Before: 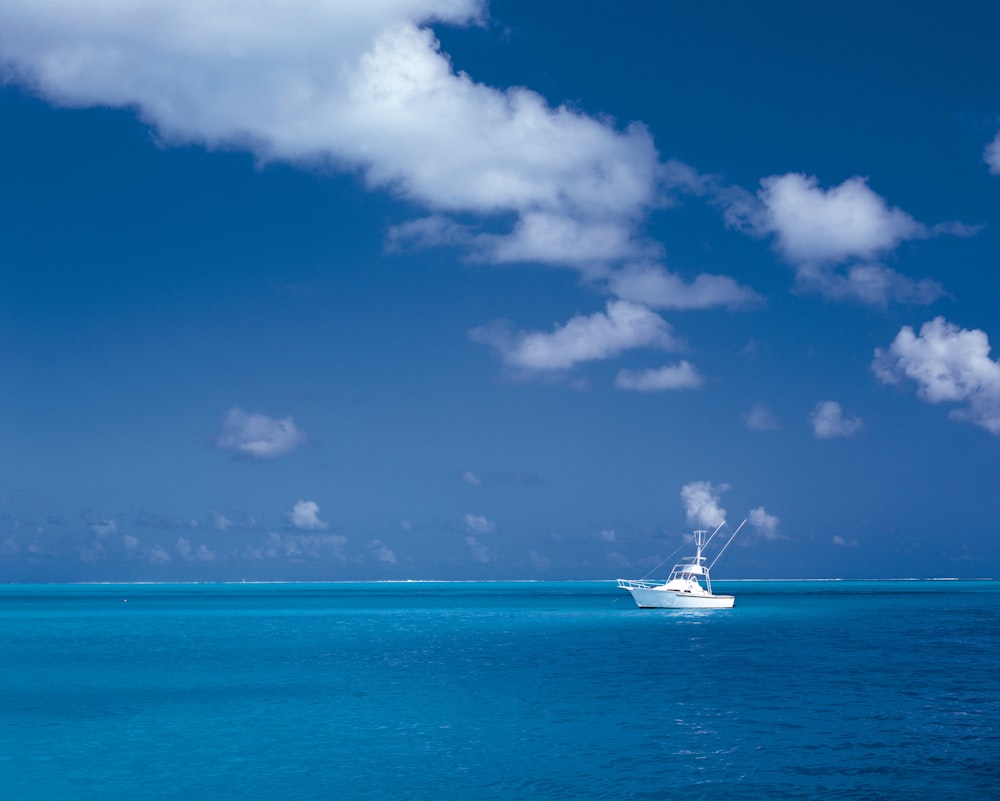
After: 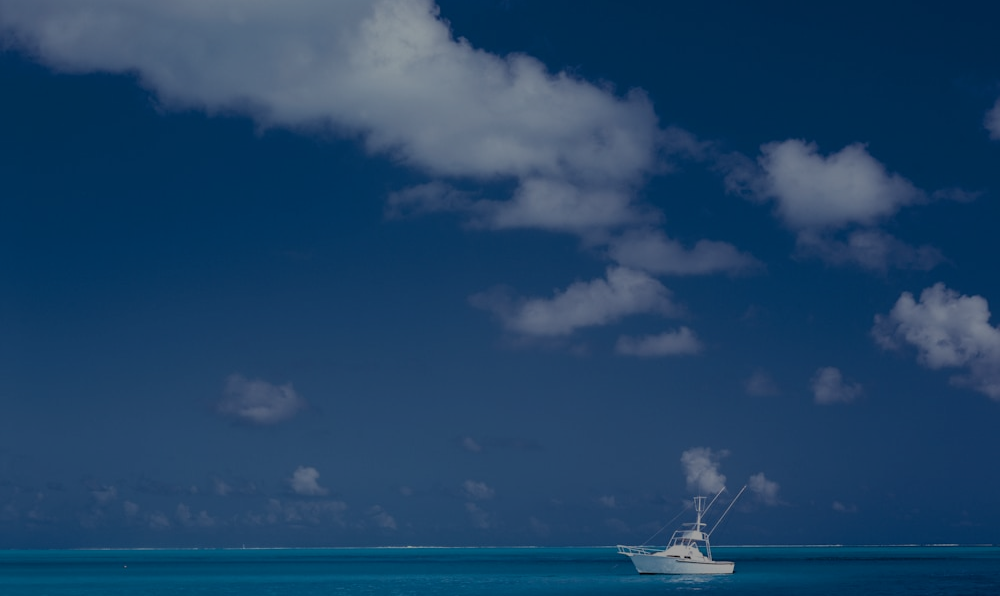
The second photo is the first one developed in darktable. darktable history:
exposure: exposure -1.532 EV, compensate highlight preservation false
color calibration: illuminant same as pipeline (D50), adaptation none (bypass), x 0.331, y 0.335, temperature 5010.66 K
crop: top 4.314%, bottom 21.253%
